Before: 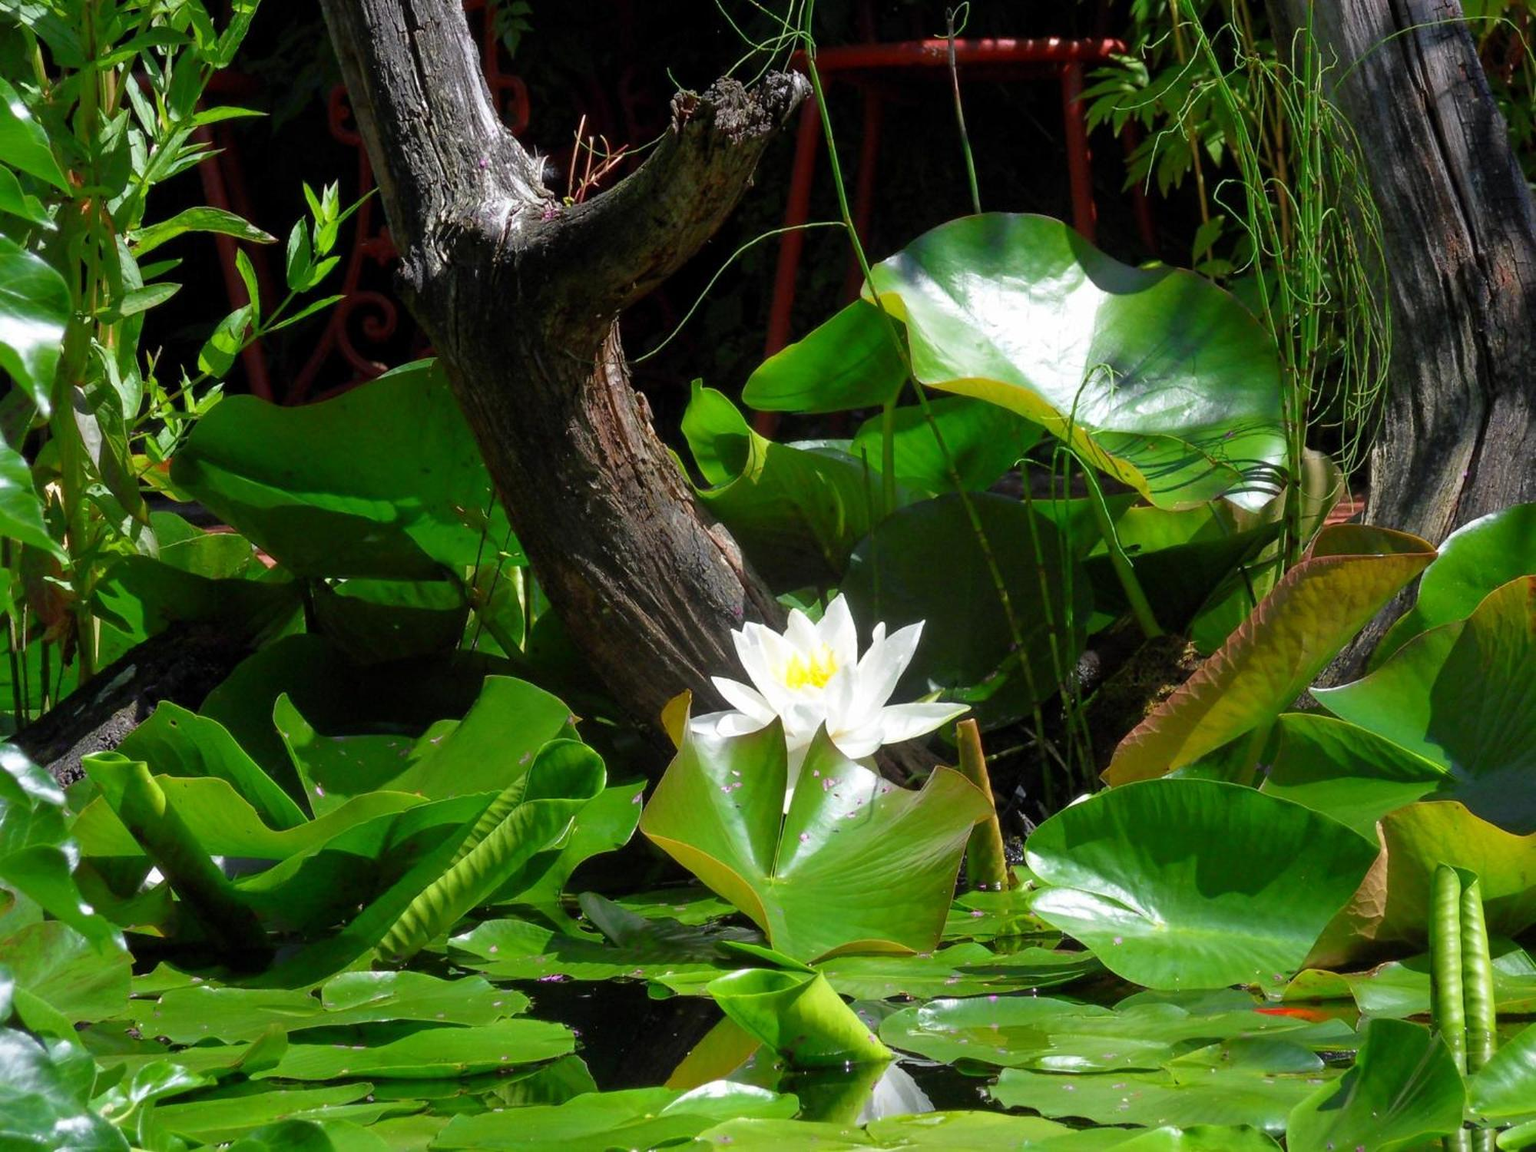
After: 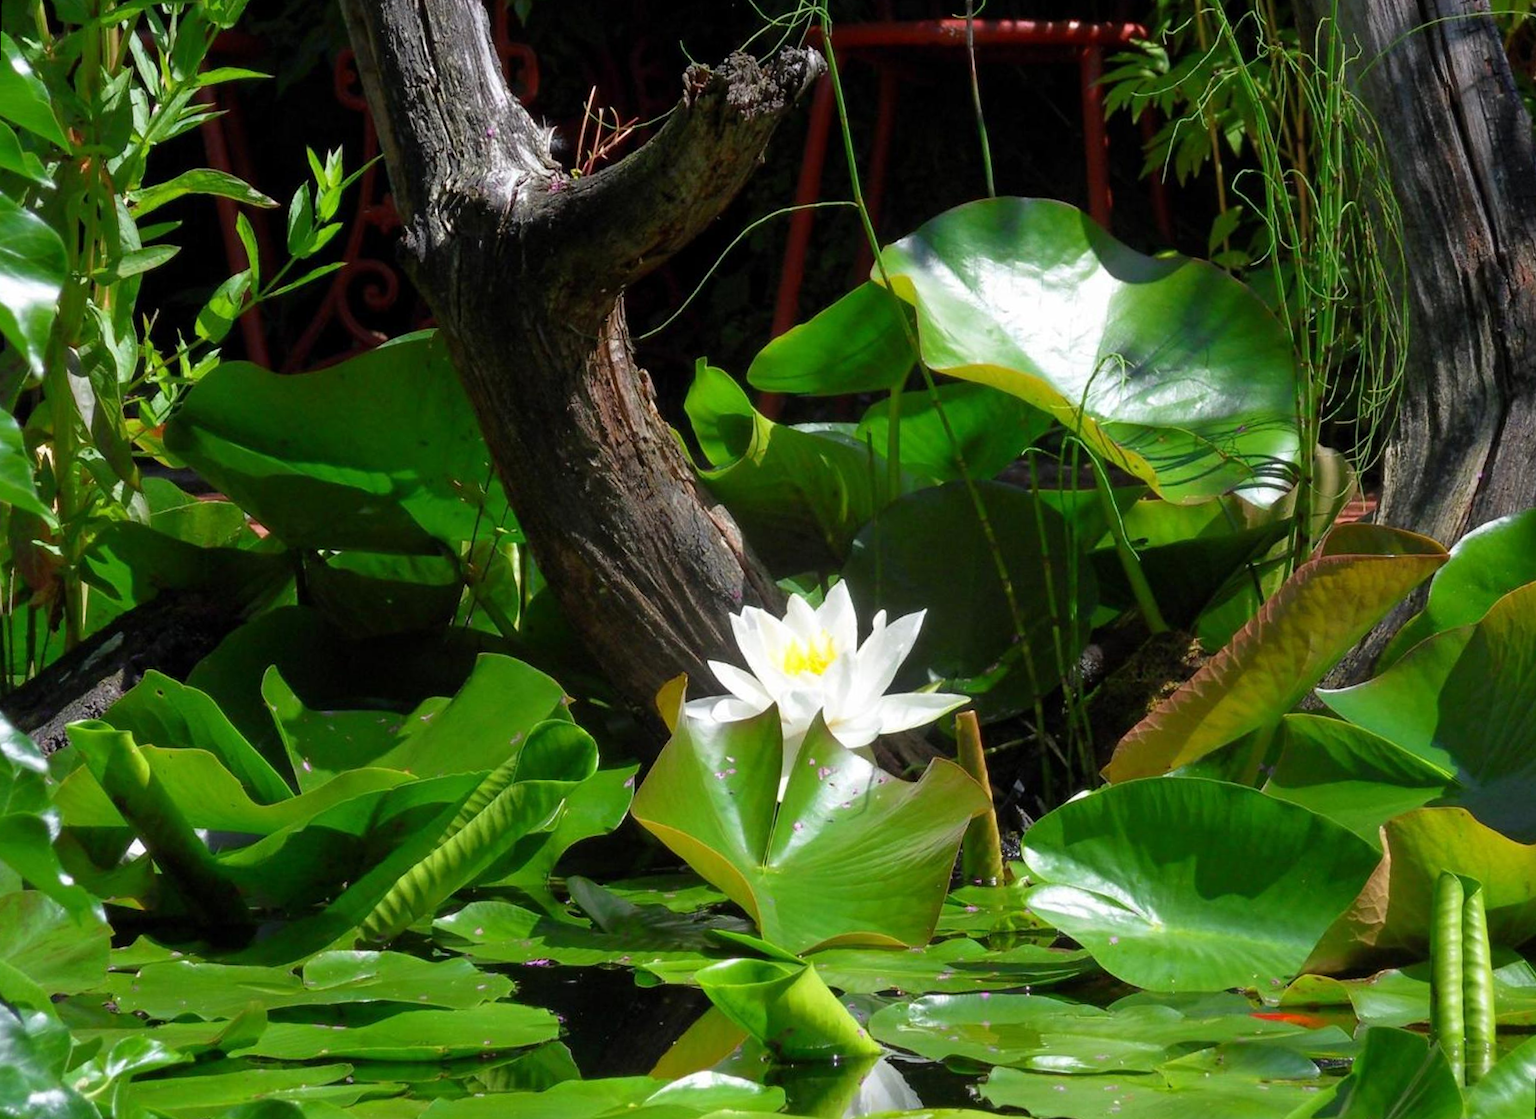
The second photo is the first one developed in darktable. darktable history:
rotate and perspective: rotation 1.57°, crop left 0.018, crop right 0.982, crop top 0.039, crop bottom 0.961
